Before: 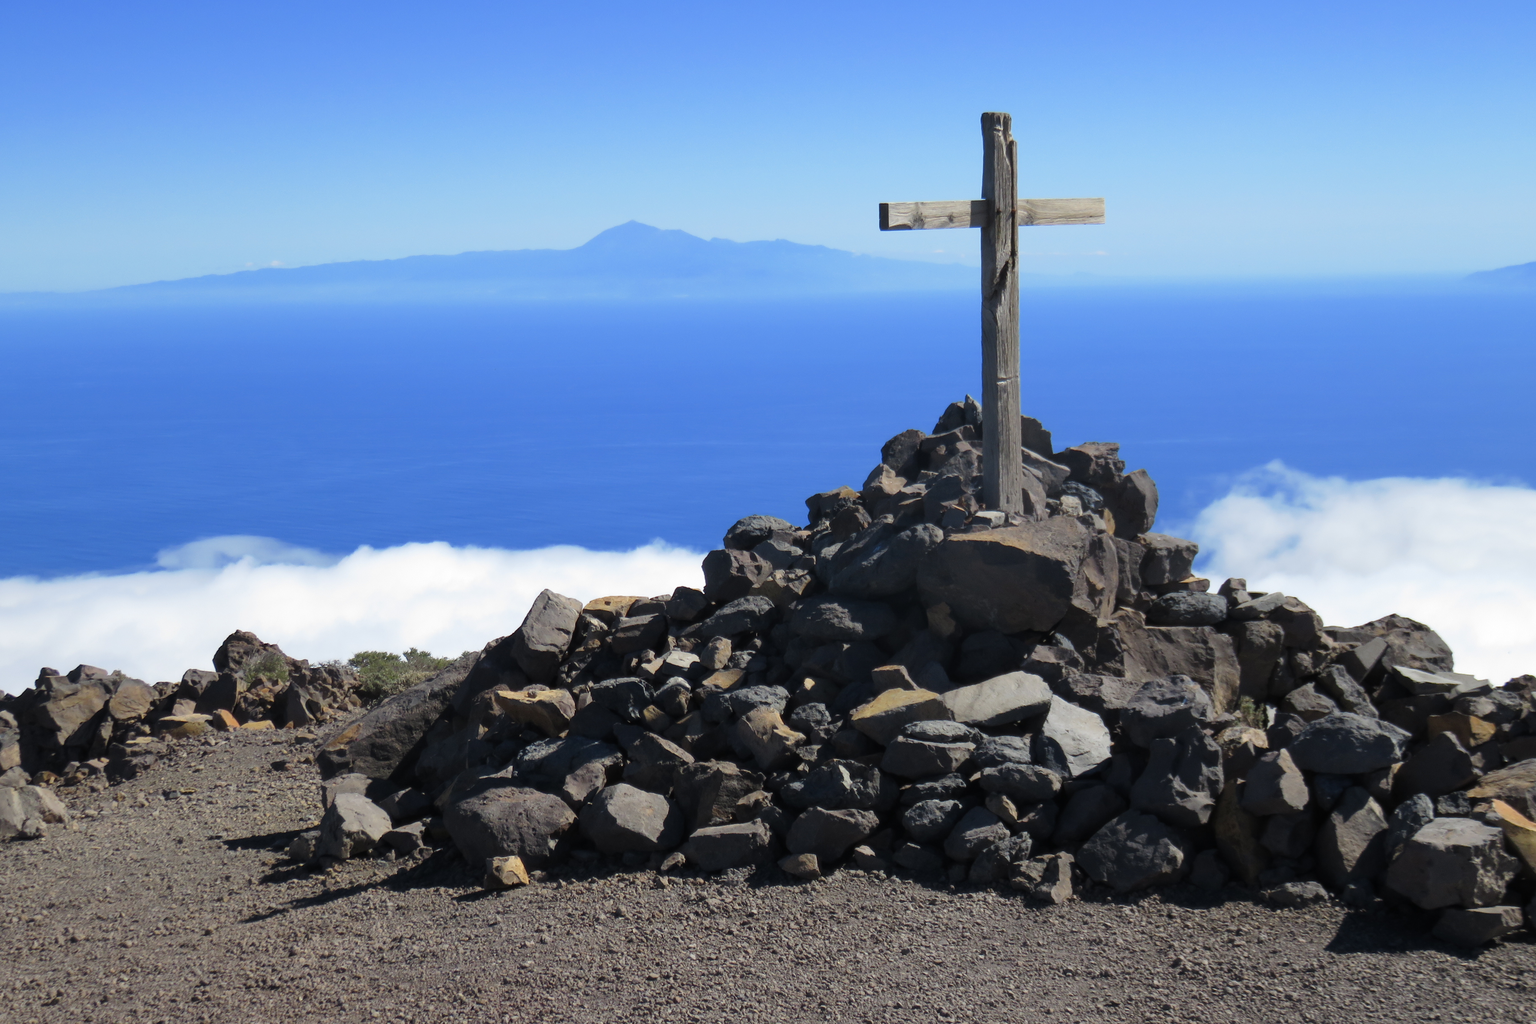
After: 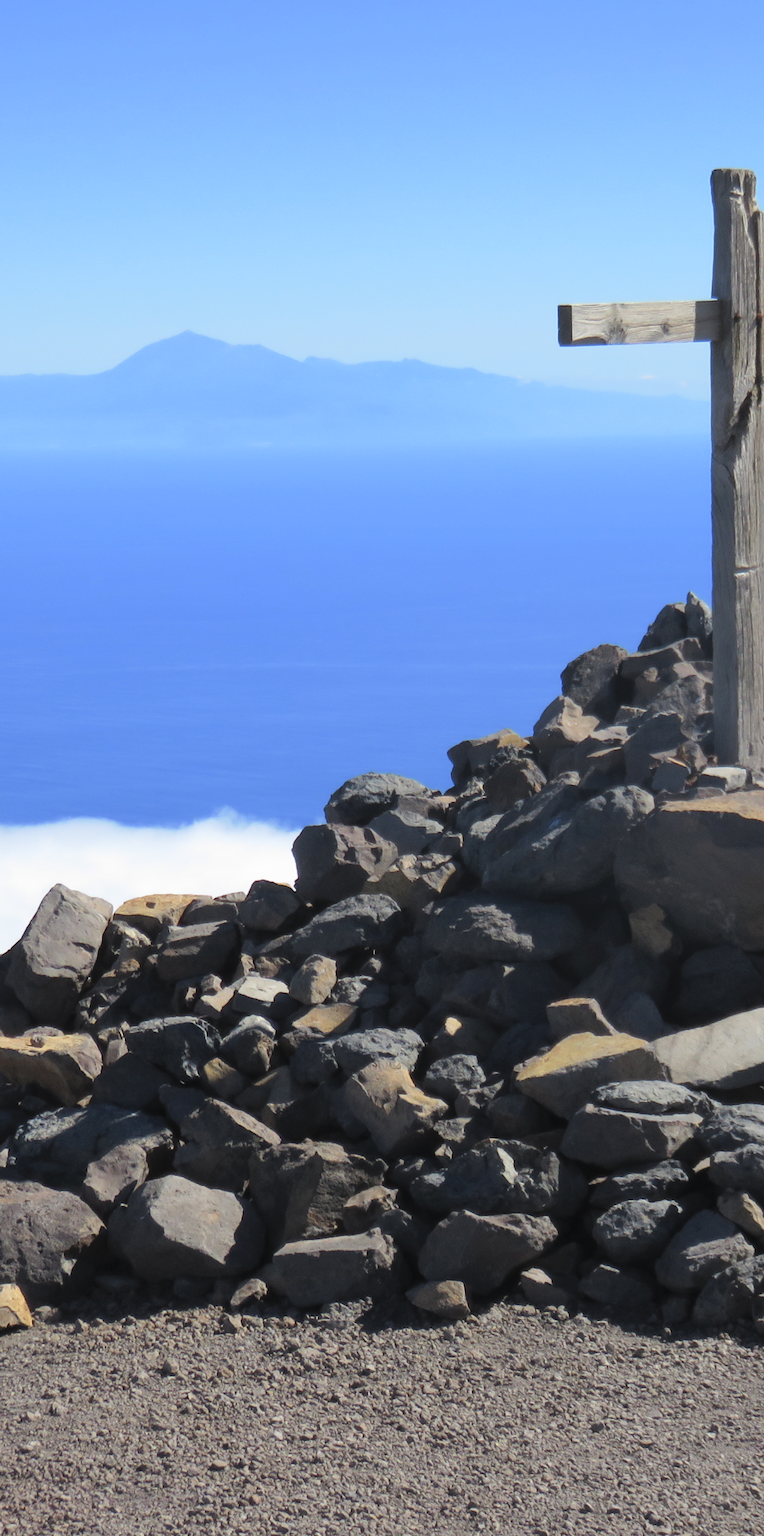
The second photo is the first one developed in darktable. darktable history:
contrast brightness saturation: brightness 0.144
crop: left 33.058%, right 33.748%
